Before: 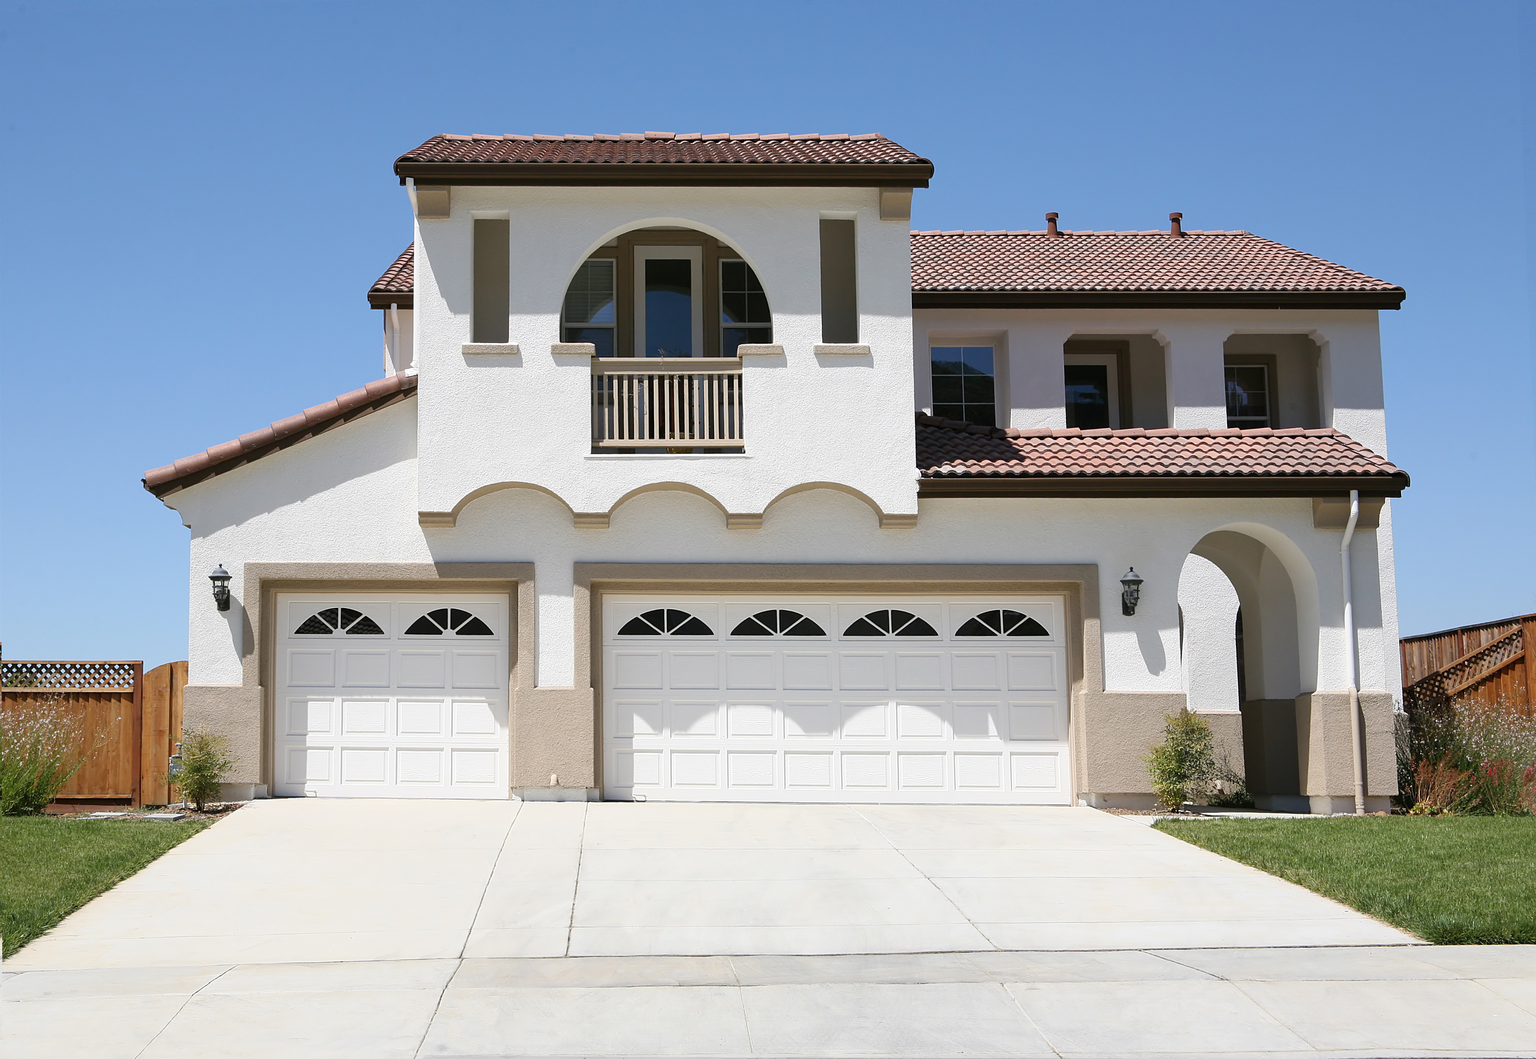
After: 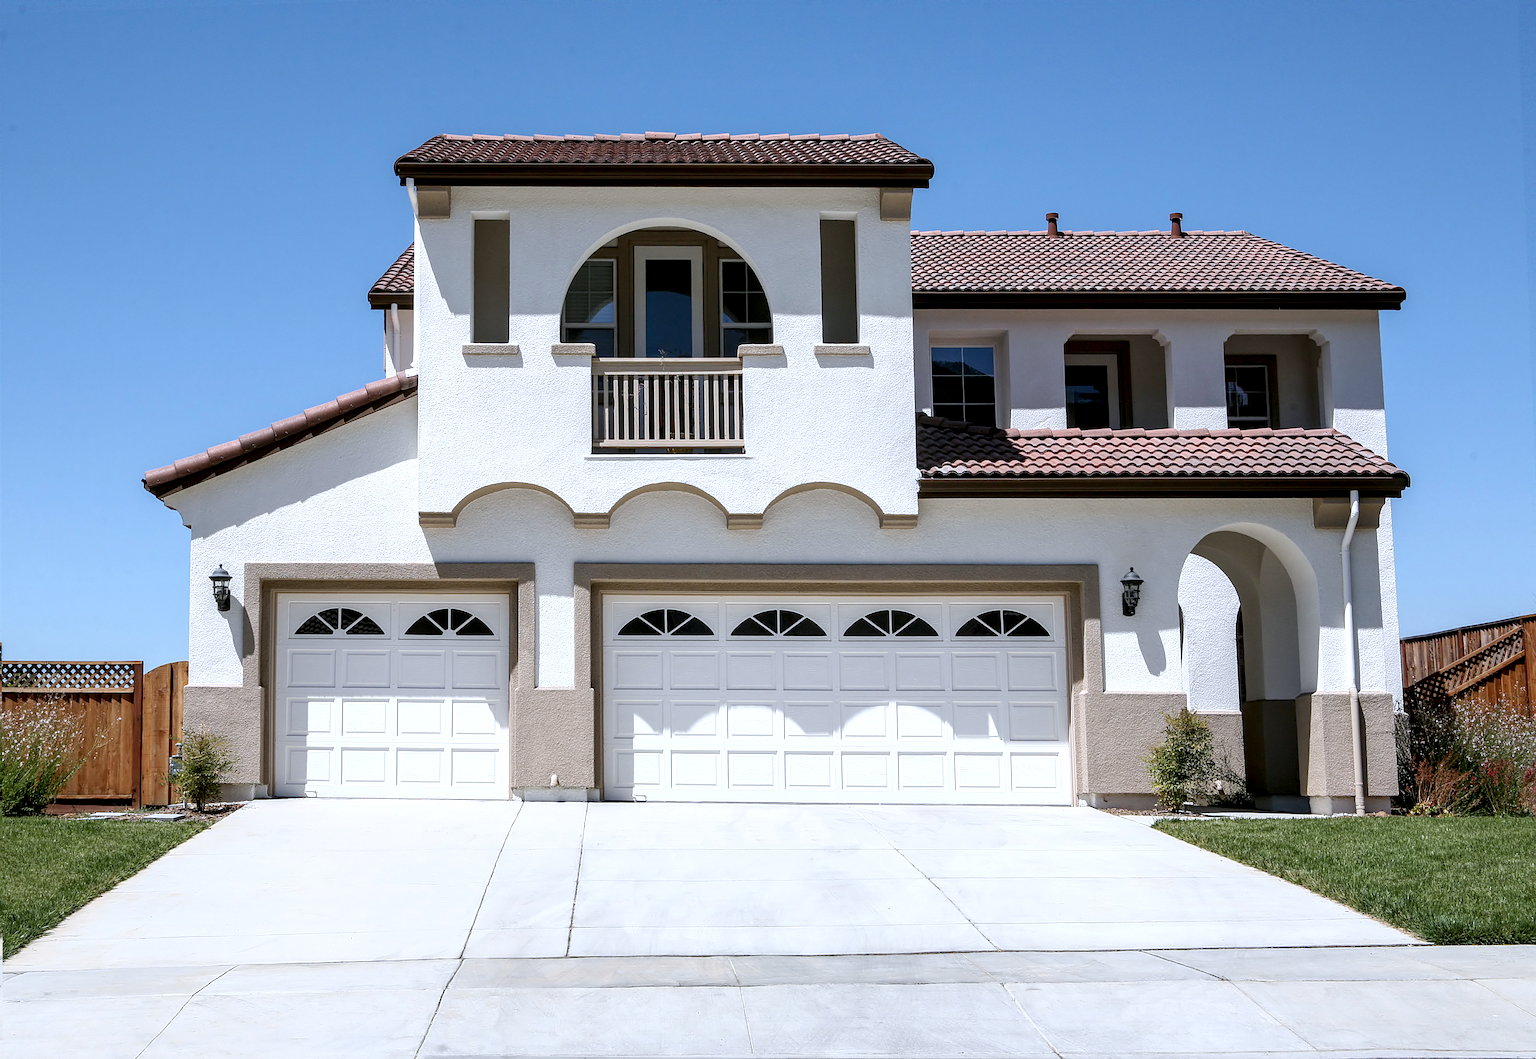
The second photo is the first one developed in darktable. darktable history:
local contrast: highlights 60%, shadows 60%, detail 160%
color correction: highlights a* -0.718, highlights b* -9.55
